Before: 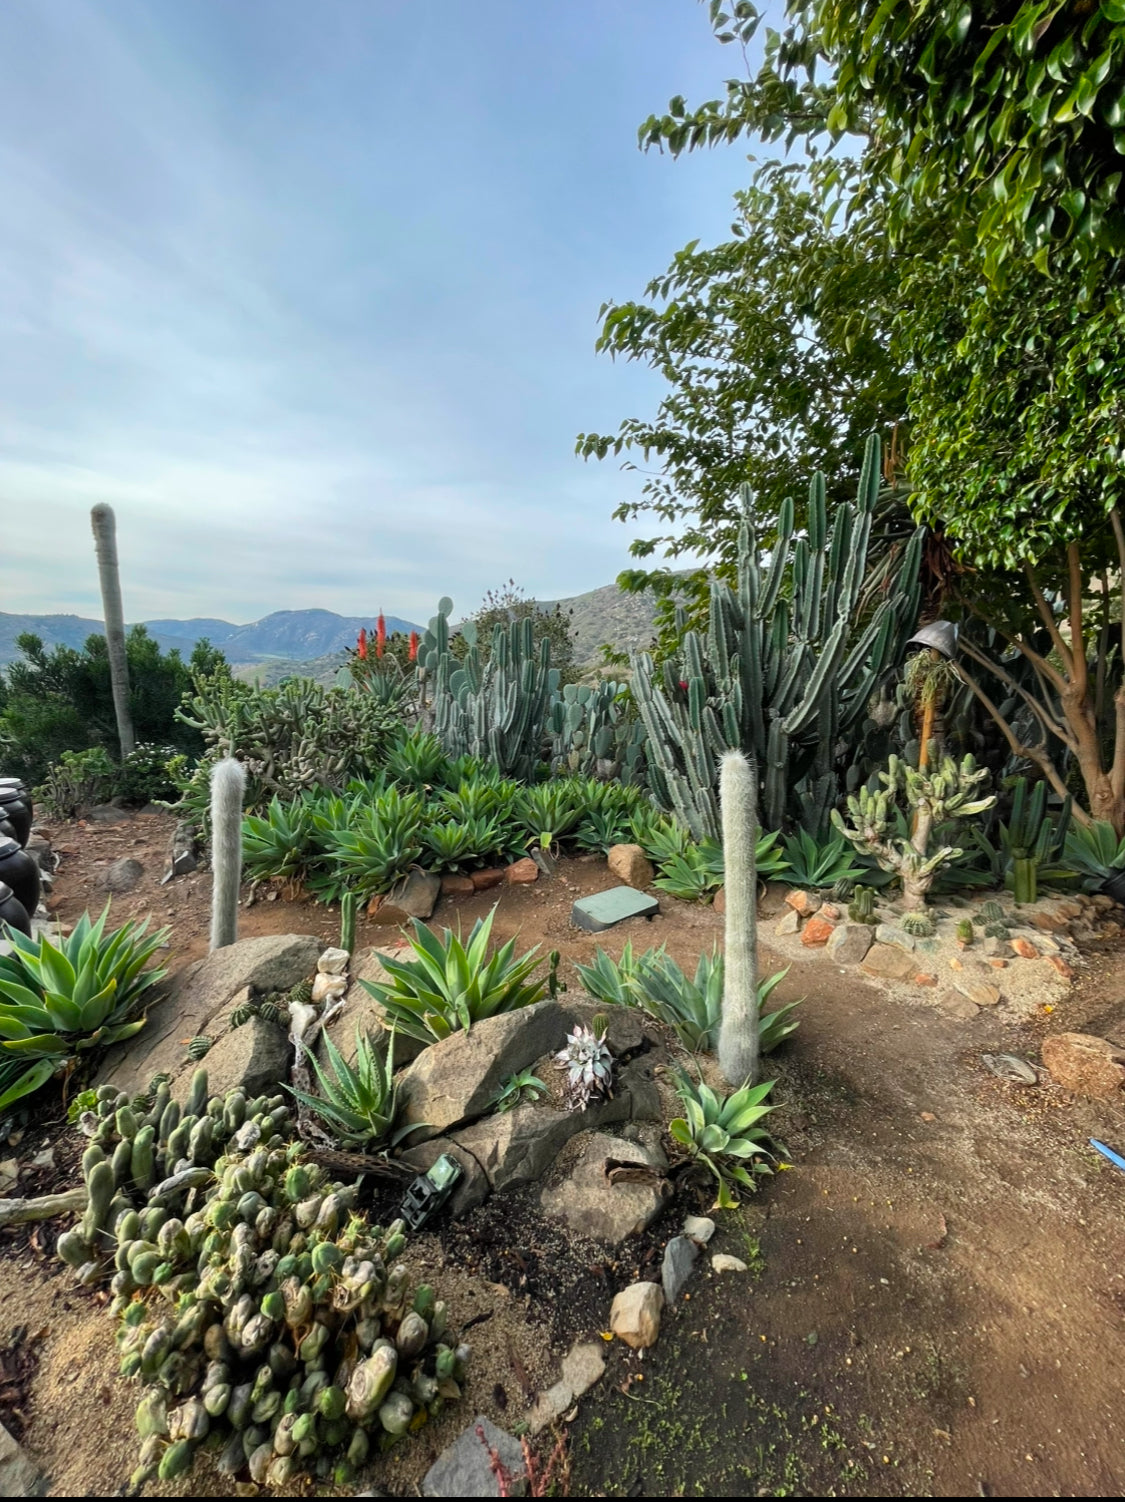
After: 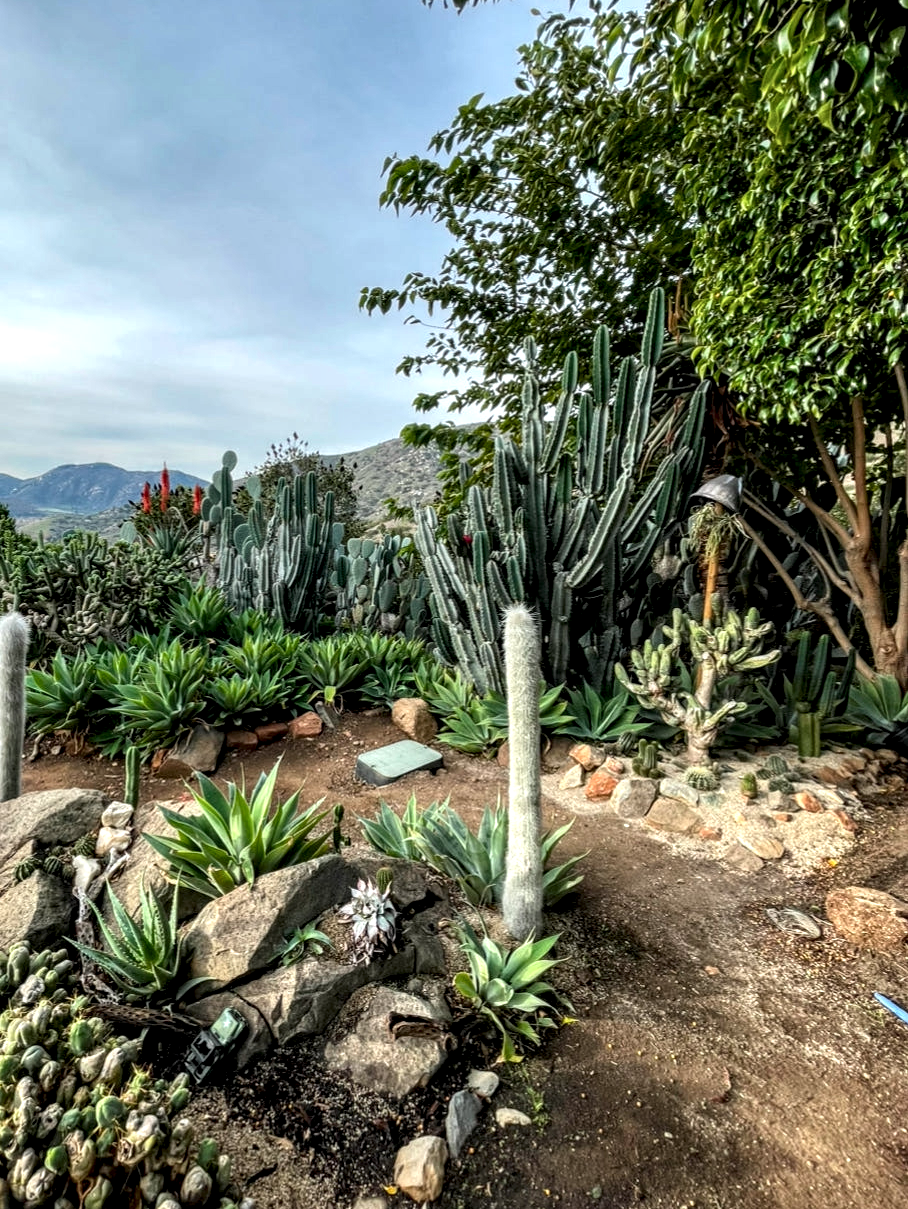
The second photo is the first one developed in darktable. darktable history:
local contrast: highlights 18%, detail 187%
exposure: compensate highlight preservation false
crop: left 19.22%, top 9.764%, right 0.001%, bottom 9.679%
